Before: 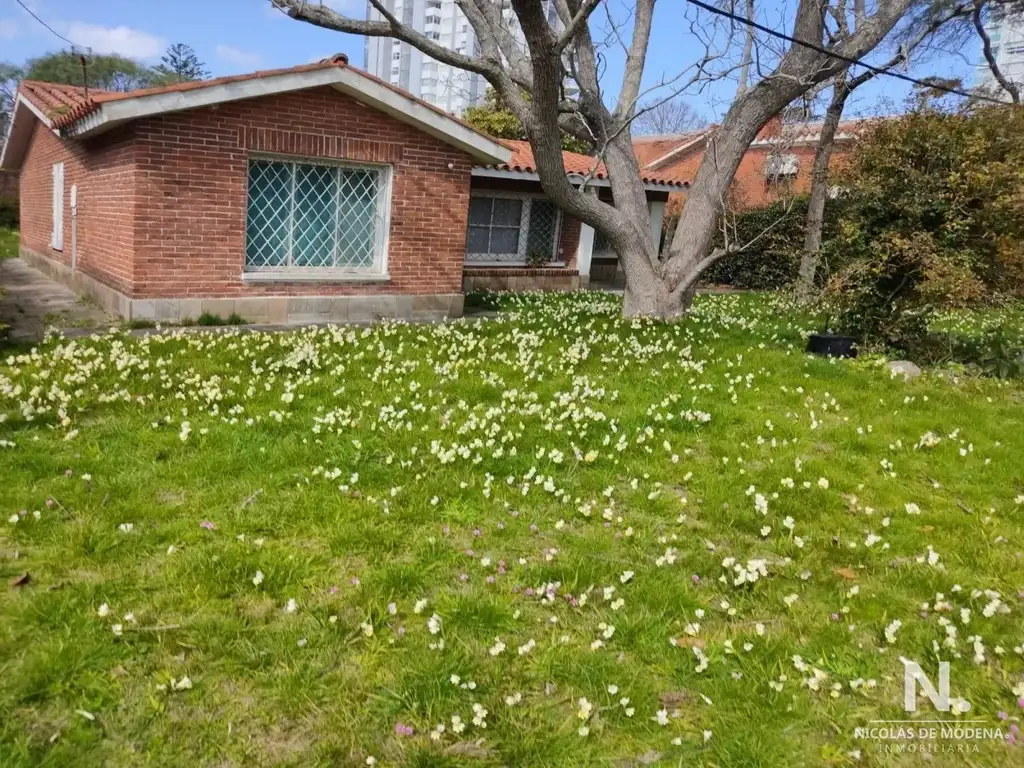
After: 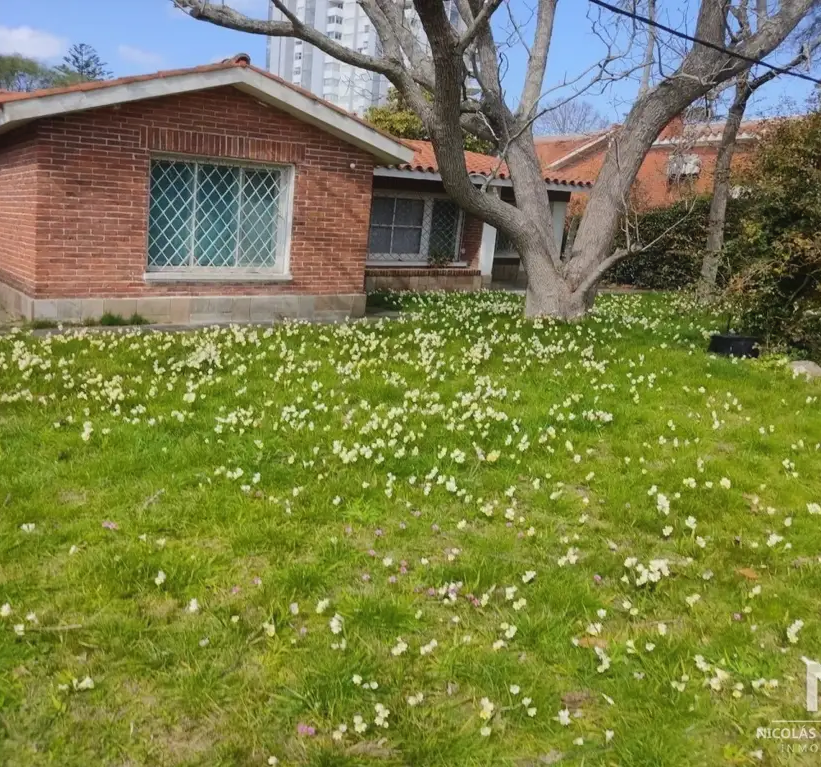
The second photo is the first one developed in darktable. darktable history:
crop and rotate: left 9.597%, right 10.195%
contrast equalizer: octaves 7, y [[0.6 ×6], [0.55 ×6], [0 ×6], [0 ×6], [0 ×6]], mix -0.3
